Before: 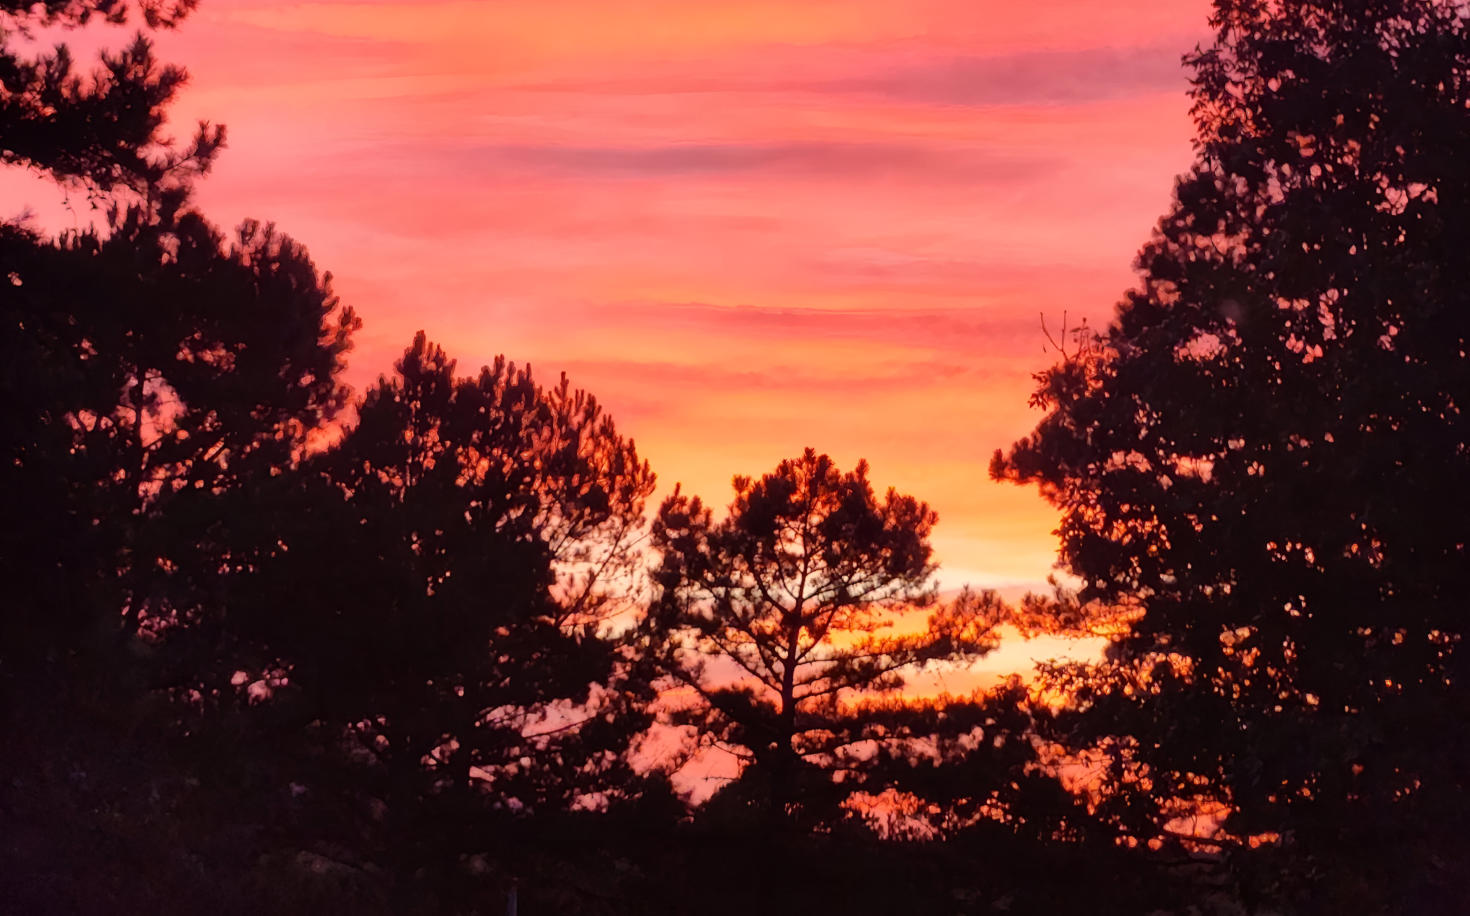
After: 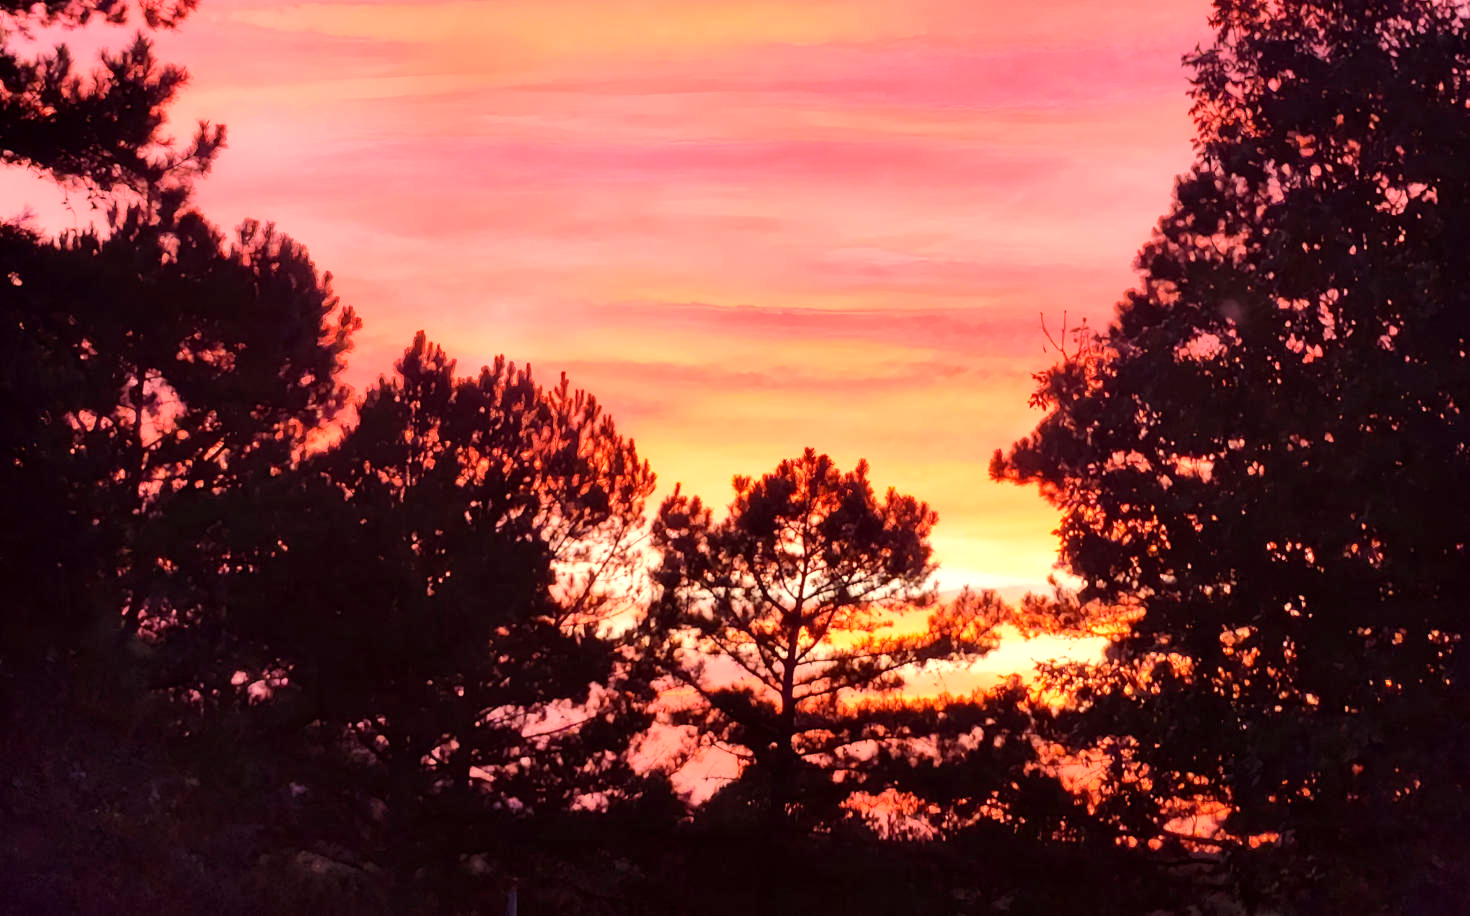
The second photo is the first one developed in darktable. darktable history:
exposure: black level correction 0.001, exposure 0.677 EV, compensate exposure bias true, compensate highlight preservation false
